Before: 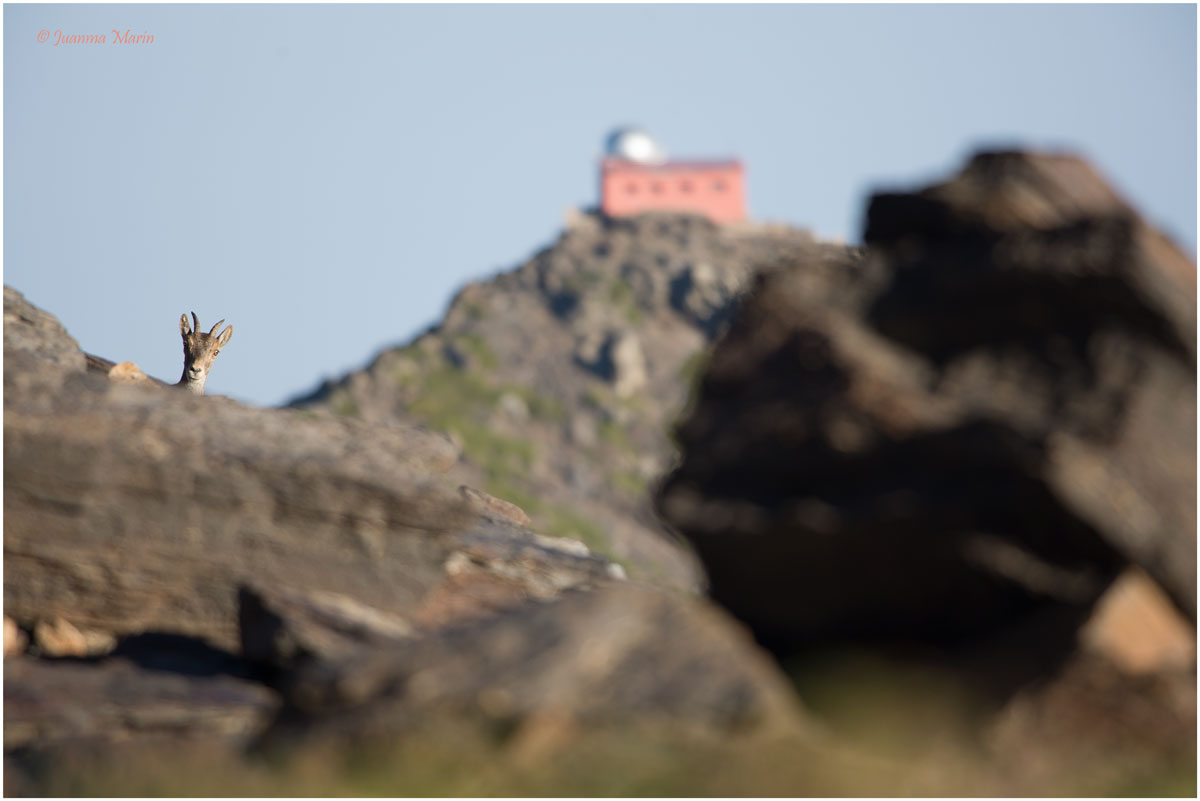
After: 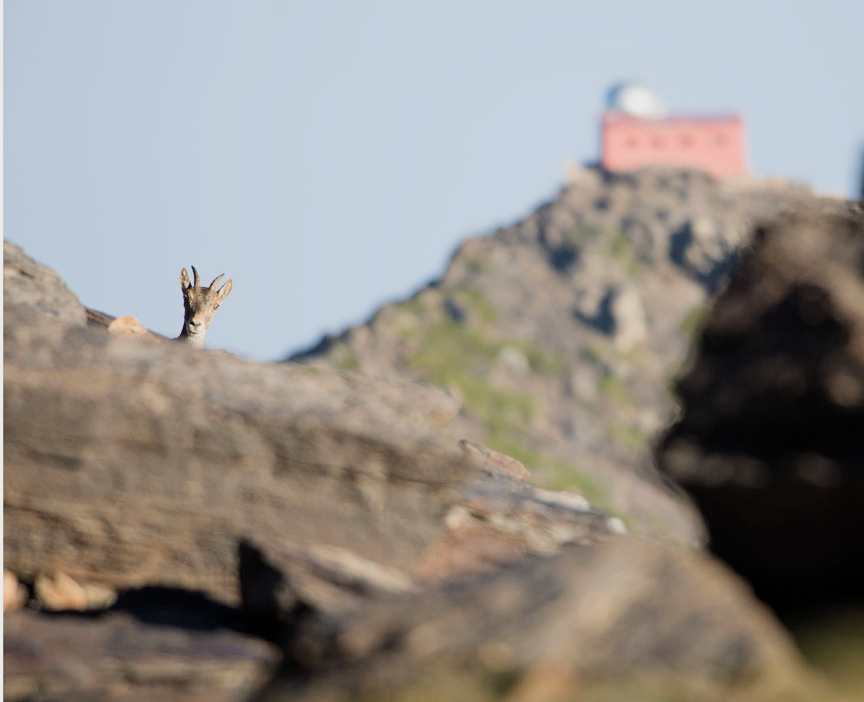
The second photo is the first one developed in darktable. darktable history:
filmic rgb: black relative exposure -7.65 EV, white relative exposure 4.56 EV, hardness 3.61
crop: top 5.803%, right 27.864%, bottom 5.804%
levels: levels [0, 0.492, 0.984]
exposure: exposure 0.6 EV, compensate highlight preservation false
